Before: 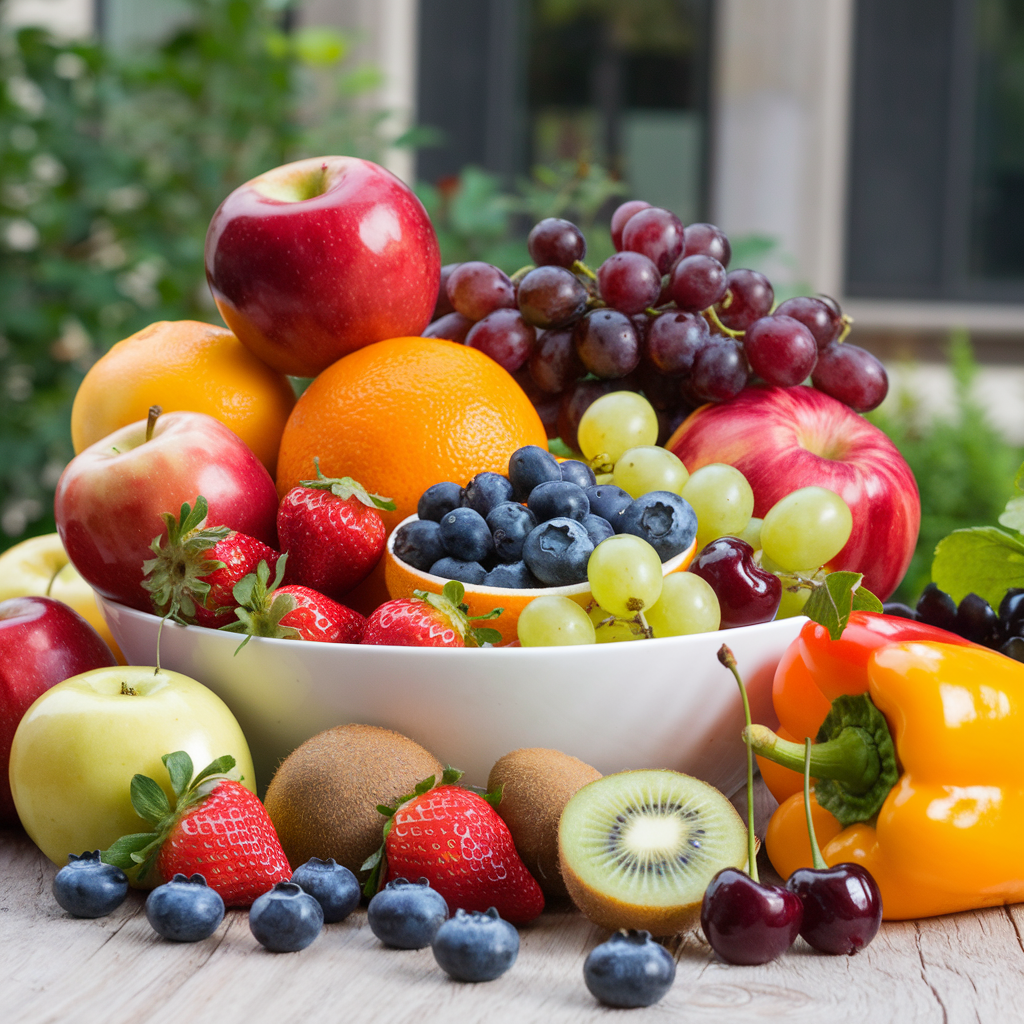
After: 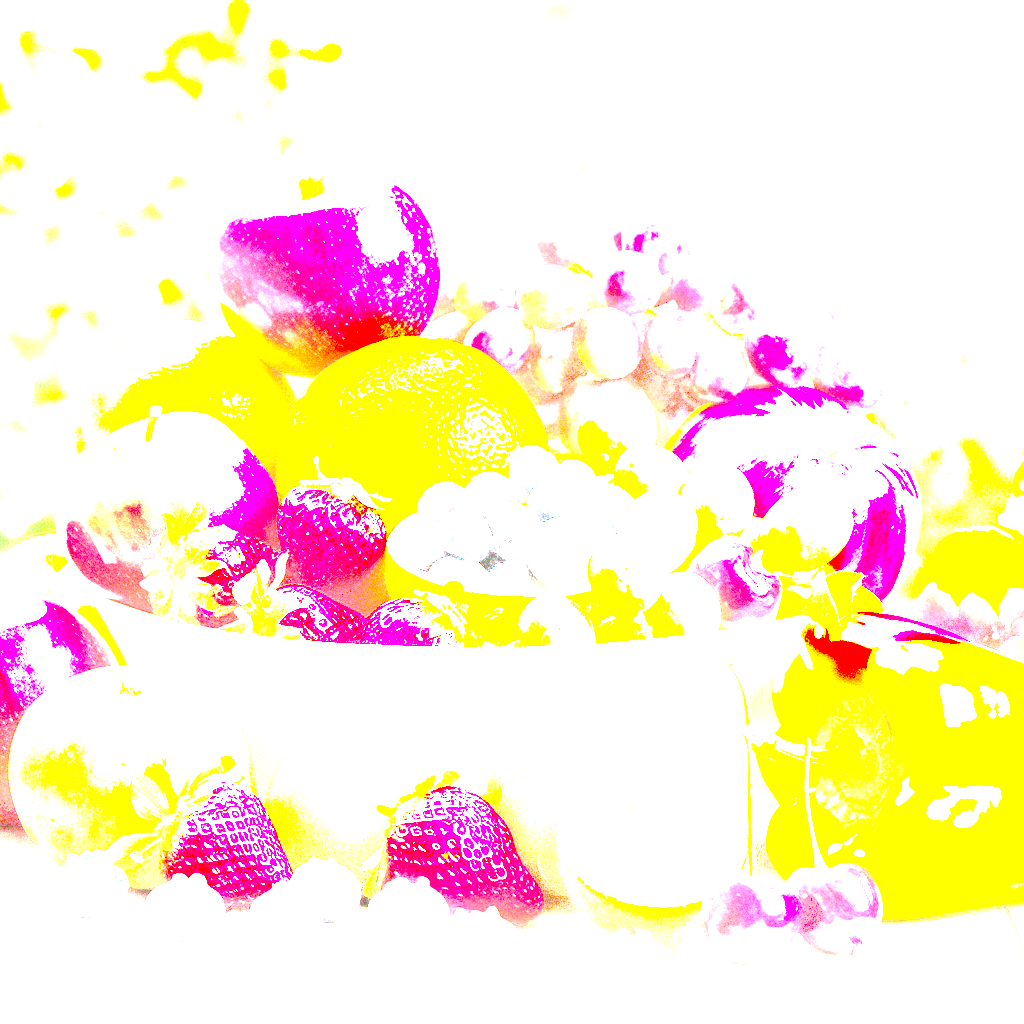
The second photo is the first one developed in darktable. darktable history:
shadows and highlights: shadows 62.66, white point adjustment 0.37, highlights -34.44, compress 83.82%
exposure: exposure 8 EV, compensate highlight preservation false
